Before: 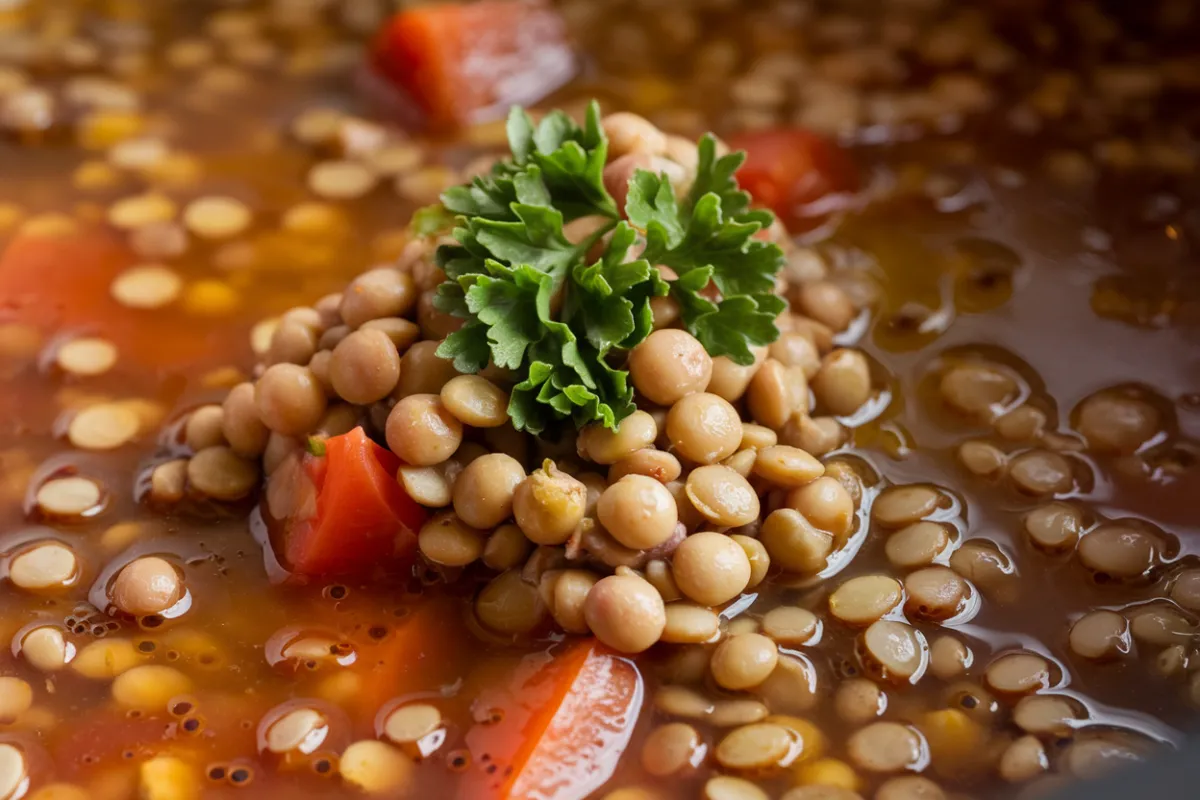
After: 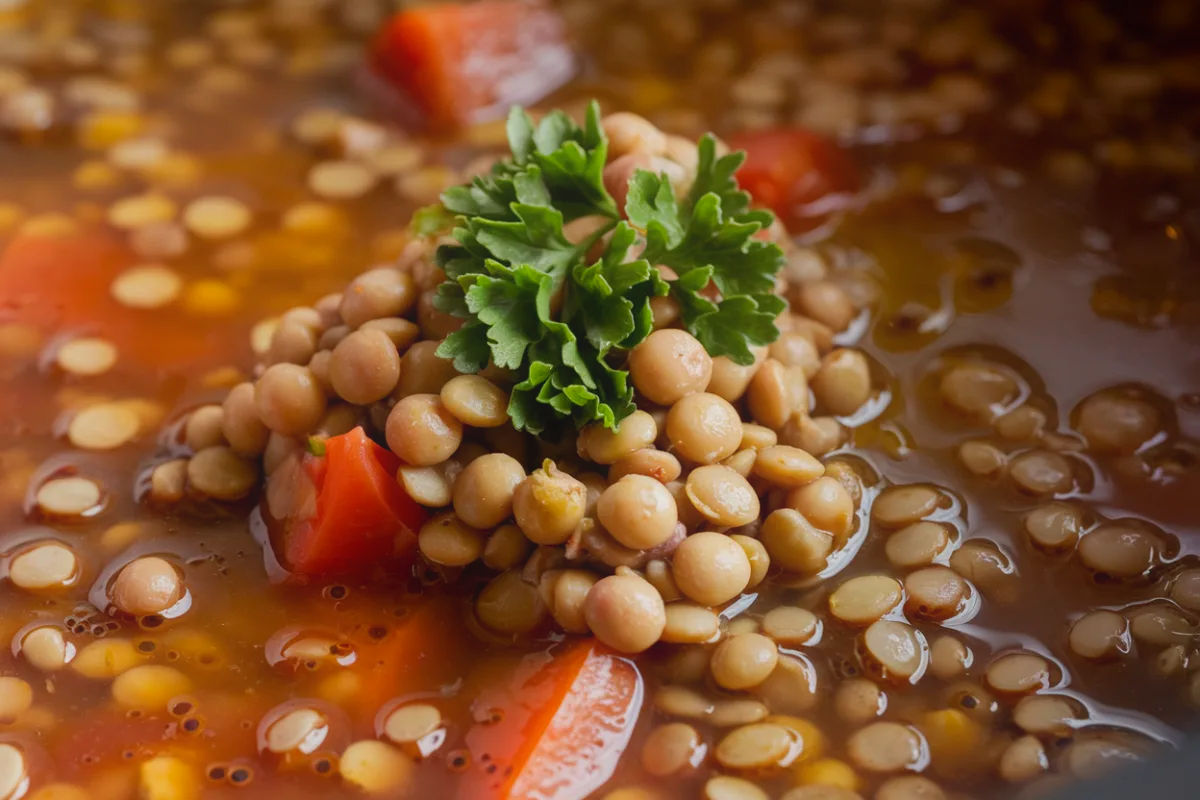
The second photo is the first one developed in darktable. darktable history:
tone equalizer: edges refinement/feathering 500, mask exposure compensation -1.57 EV, preserve details no
contrast equalizer: y [[0.524, 0.538, 0.547, 0.548, 0.538, 0.524], [0.5 ×6], [0.5 ×6], [0 ×6], [0 ×6]], mix -0.98
